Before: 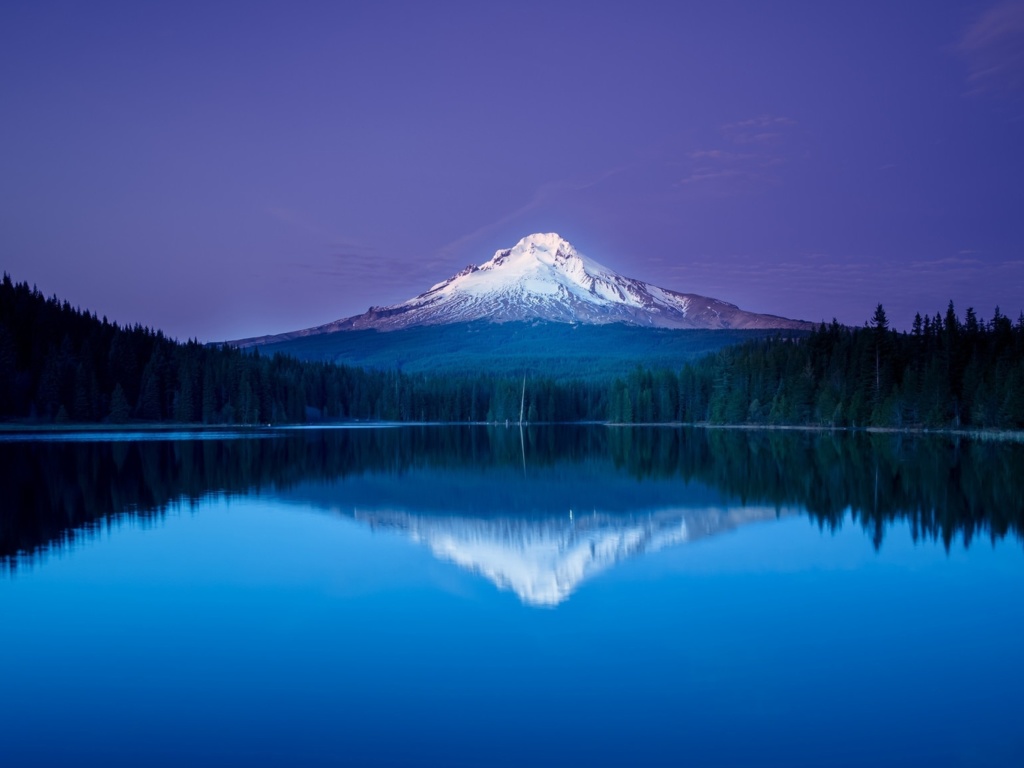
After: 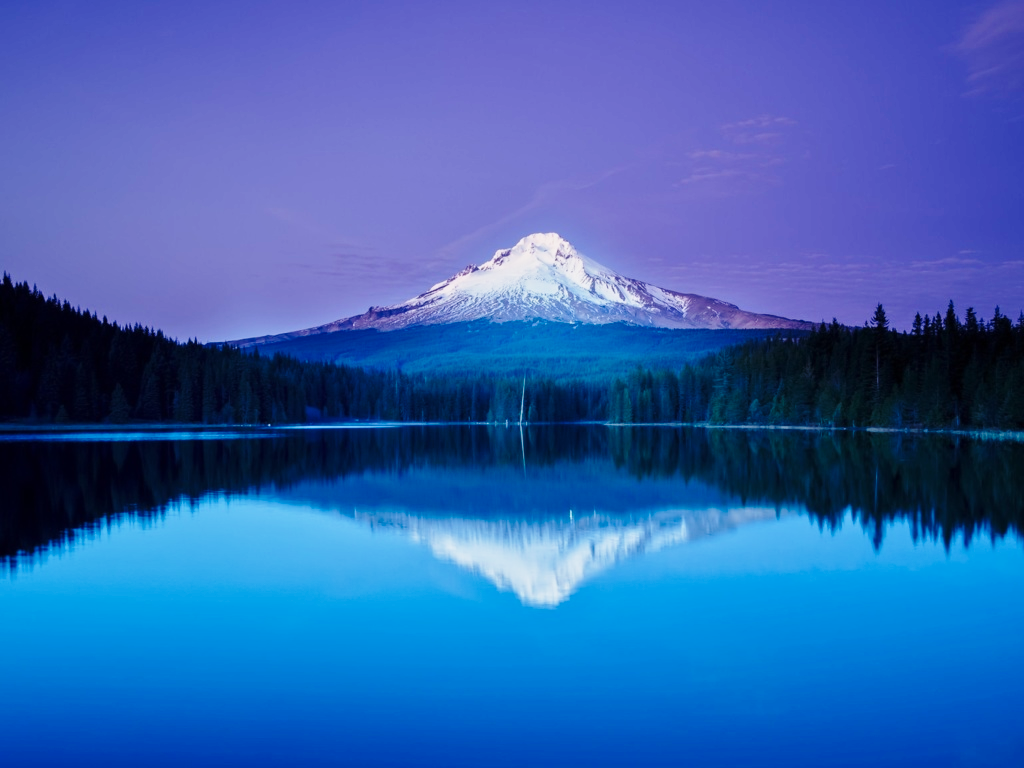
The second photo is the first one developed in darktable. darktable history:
tone equalizer: -8 EV -0.001 EV, -7 EV 0.003 EV, -6 EV -0.026 EV, -5 EV 0.021 EV, -4 EV -0.007 EV, -3 EV 0.007 EV, -2 EV -0.084 EV, -1 EV -0.269 EV, +0 EV -0.554 EV
base curve: curves: ch0 [(0, 0) (0.028, 0.03) (0.121, 0.232) (0.46, 0.748) (0.859, 0.968) (1, 1)], preserve colors none
